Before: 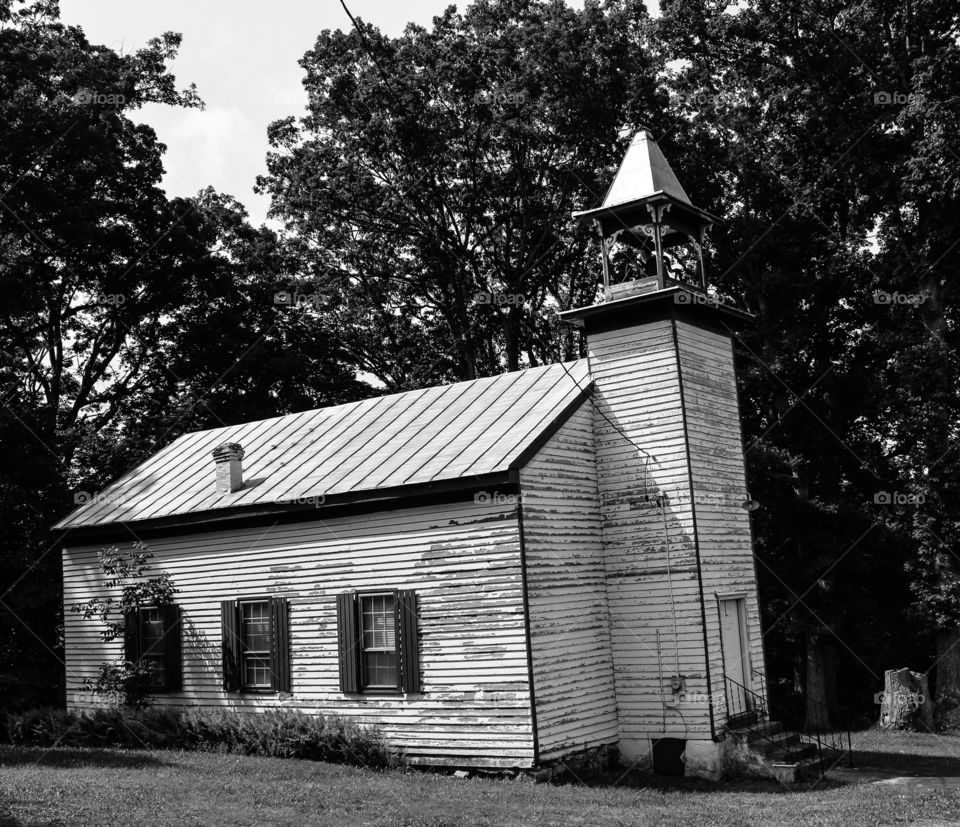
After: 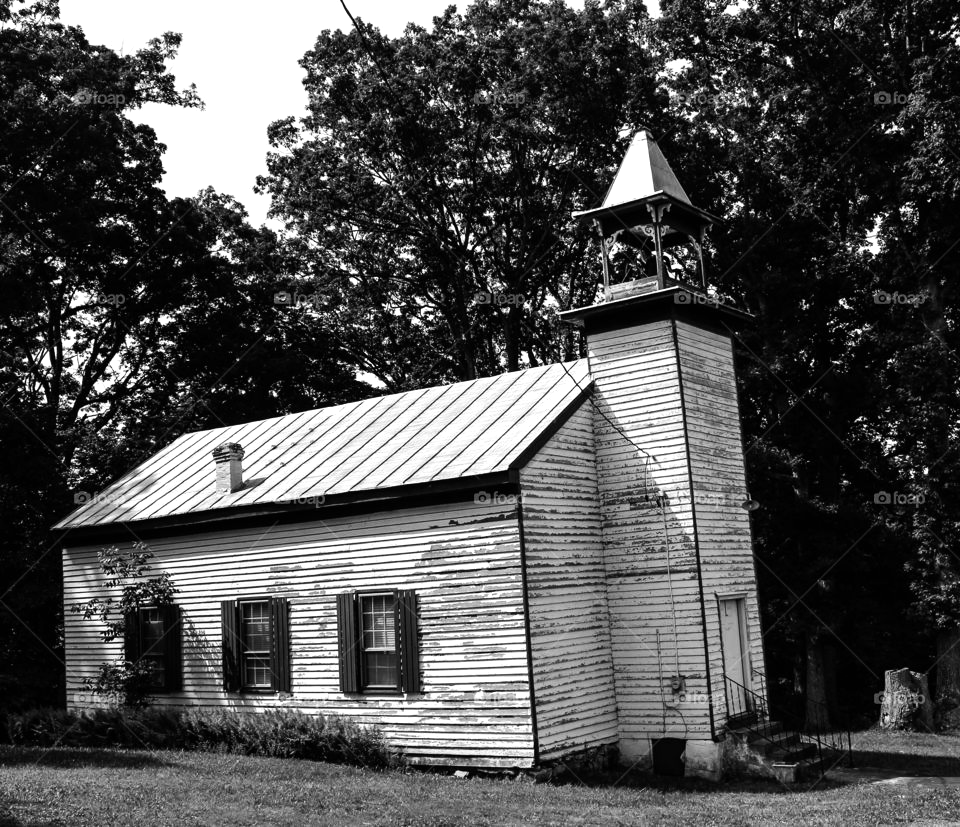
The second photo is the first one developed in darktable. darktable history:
tone equalizer: -8 EV -0.448 EV, -7 EV -0.381 EV, -6 EV -0.347 EV, -5 EV -0.254 EV, -3 EV 0.253 EV, -2 EV 0.351 EV, -1 EV 0.365 EV, +0 EV 0.389 EV, edges refinement/feathering 500, mask exposure compensation -1.57 EV, preserve details no
exposure: compensate exposure bias true, compensate highlight preservation false
